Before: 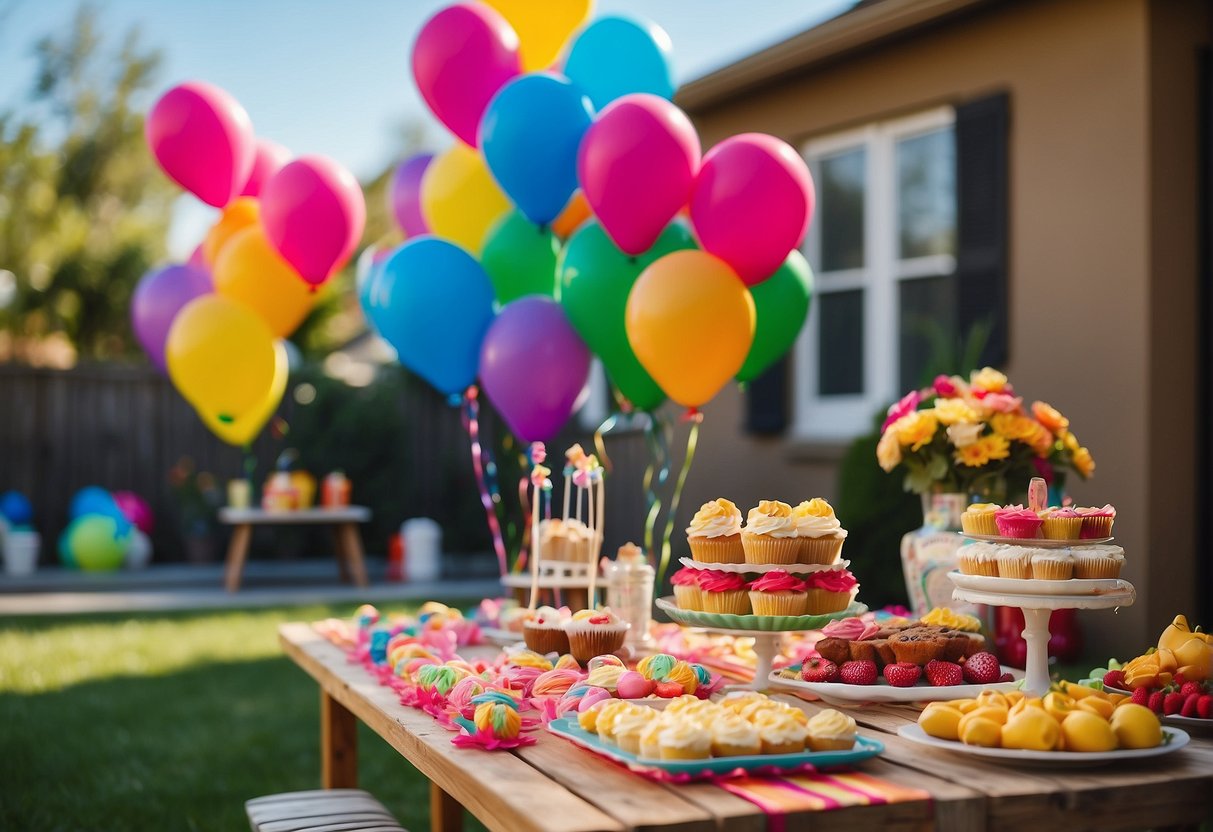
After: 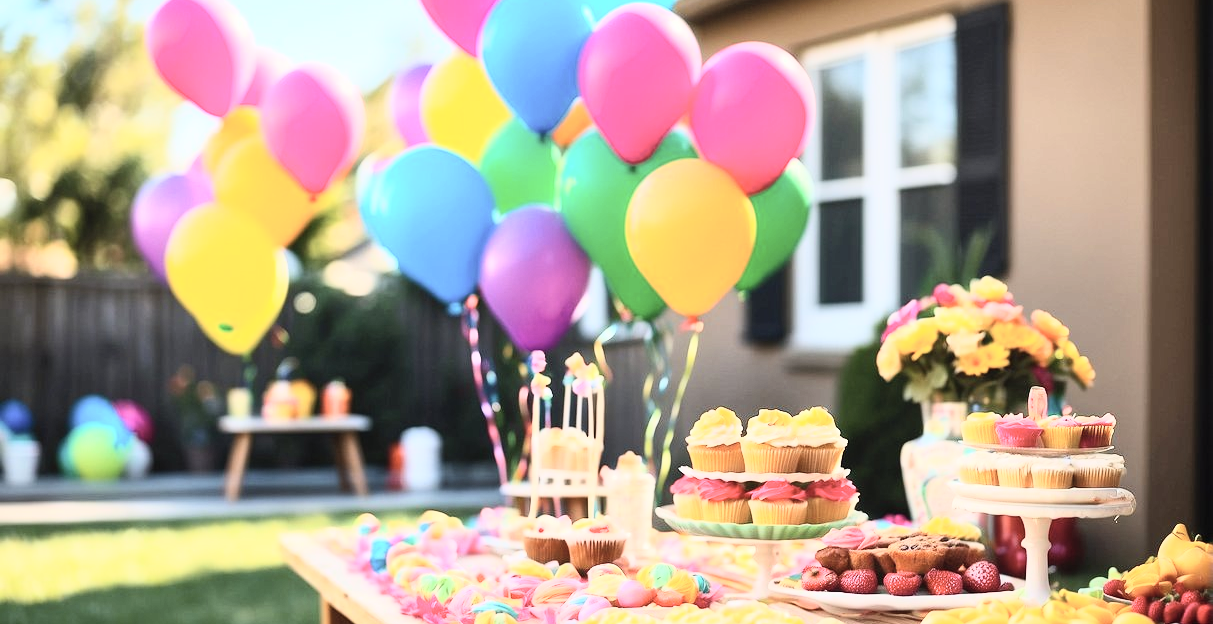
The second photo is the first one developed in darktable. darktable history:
tone curve: curves: ch0 [(0, 0) (0.003, 0.004) (0.011, 0.016) (0.025, 0.035) (0.044, 0.062) (0.069, 0.097) (0.1, 0.143) (0.136, 0.205) (0.177, 0.276) (0.224, 0.36) (0.277, 0.461) (0.335, 0.584) (0.399, 0.686) (0.468, 0.783) (0.543, 0.868) (0.623, 0.927) (0.709, 0.96) (0.801, 0.974) (0.898, 0.986) (1, 1)], color space Lab, independent channels, preserve colors none
crop: top 11.04%, bottom 13.907%
